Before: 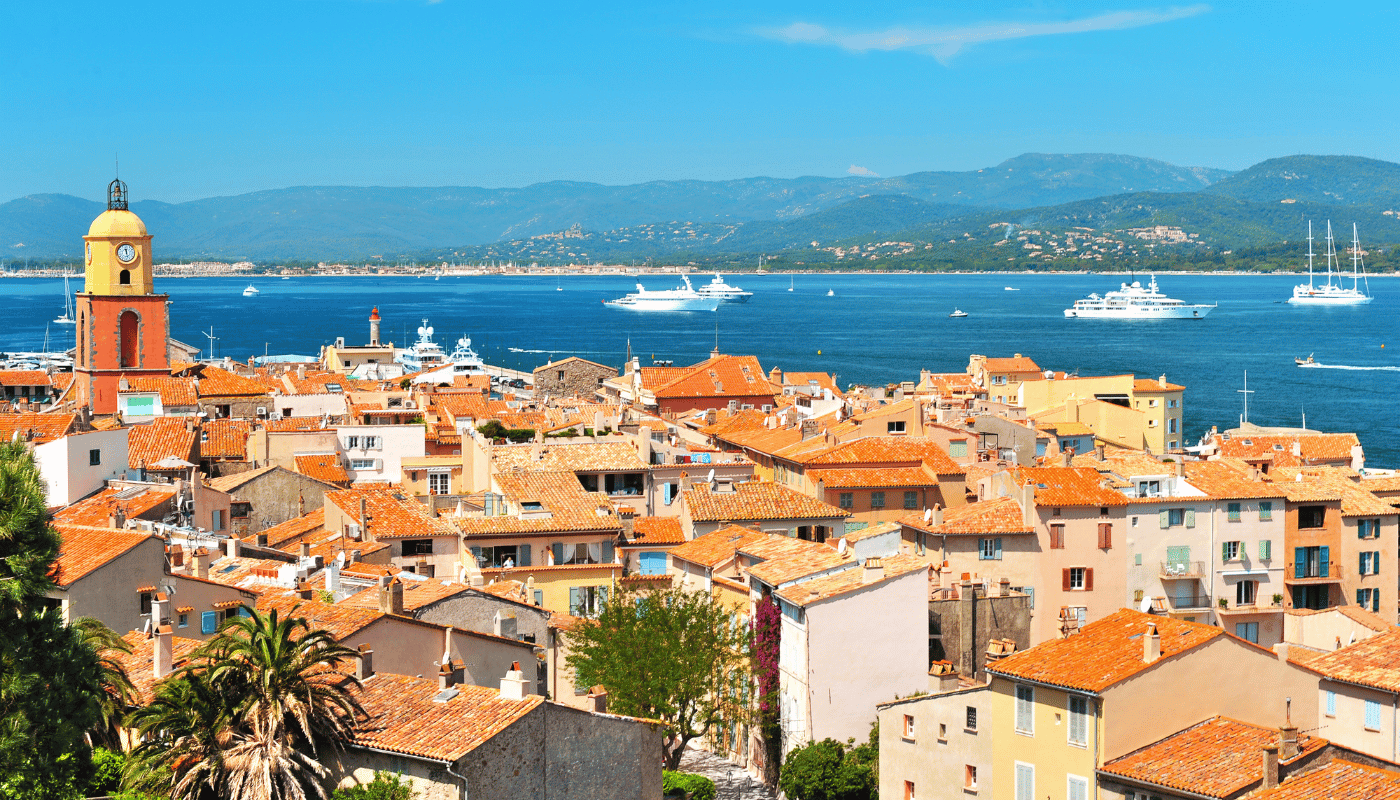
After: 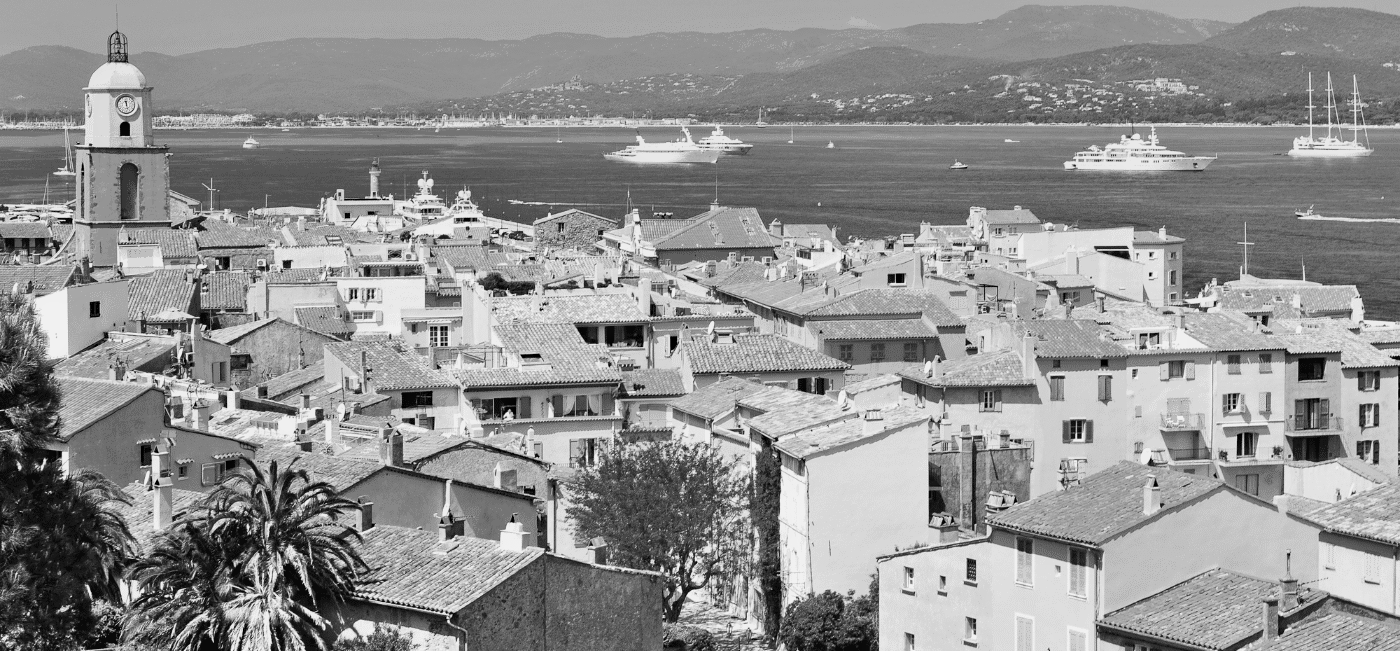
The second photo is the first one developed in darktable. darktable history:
exposure: exposure -0.177 EV, compensate highlight preservation false
monochrome: a -6.99, b 35.61, size 1.4
crop and rotate: top 18.507%
haze removal: compatibility mode true, adaptive false
tone curve: curves: ch0 [(0, 0) (0.251, 0.254) (0.689, 0.733) (1, 1)]
